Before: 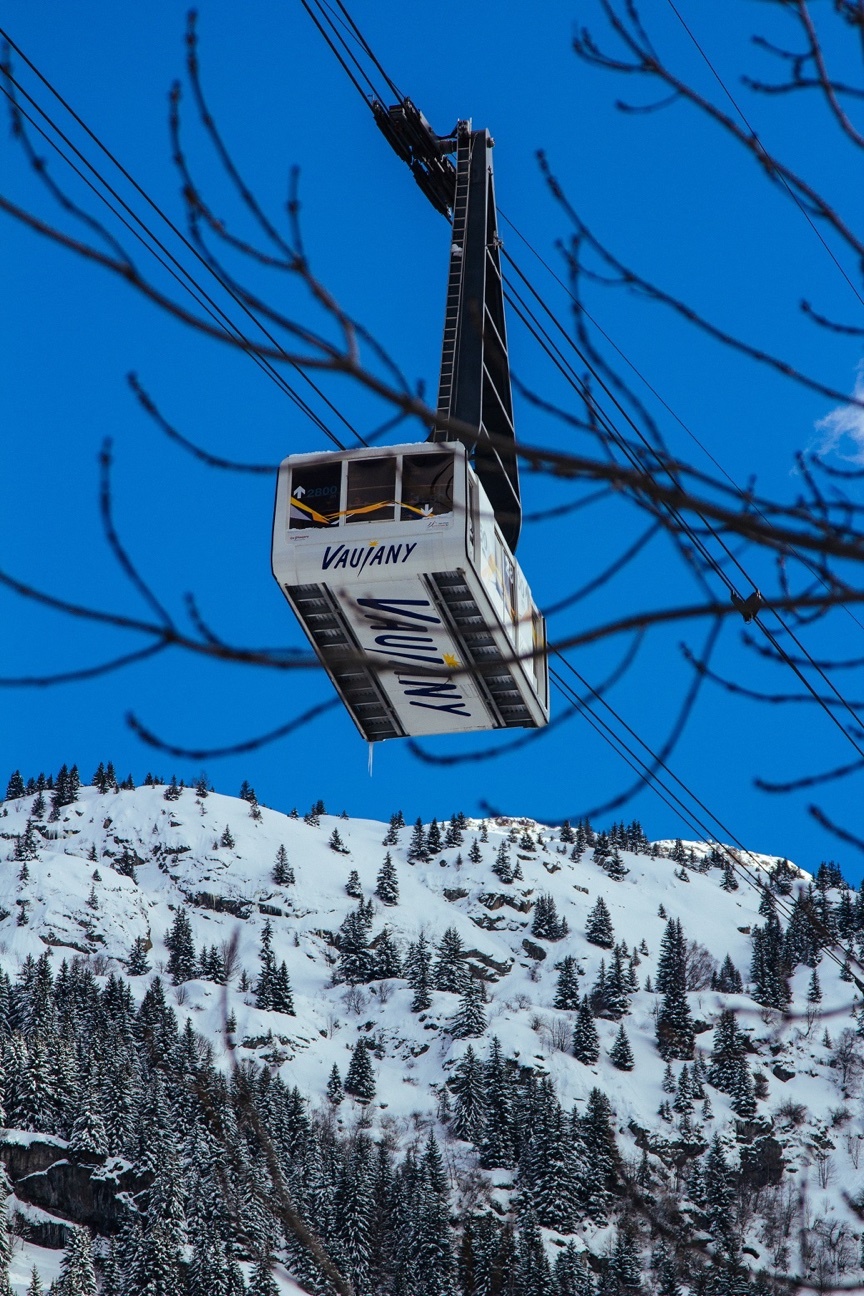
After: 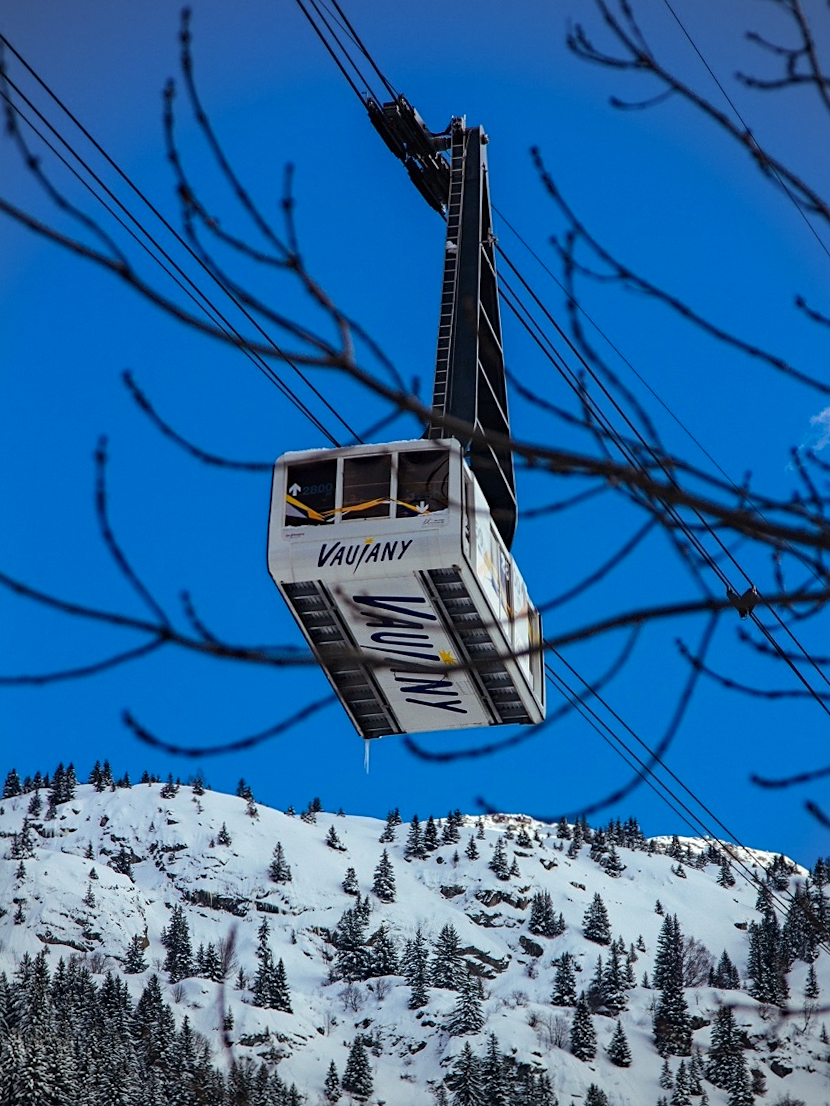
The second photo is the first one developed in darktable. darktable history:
vignetting: fall-off radius 60.92%
sharpen: amount 0.2
haze removal: compatibility mode true, adaptive false
crop and rotate: angle 0.2°, left 0.275%, right 3.127%, bottom 14.18%
